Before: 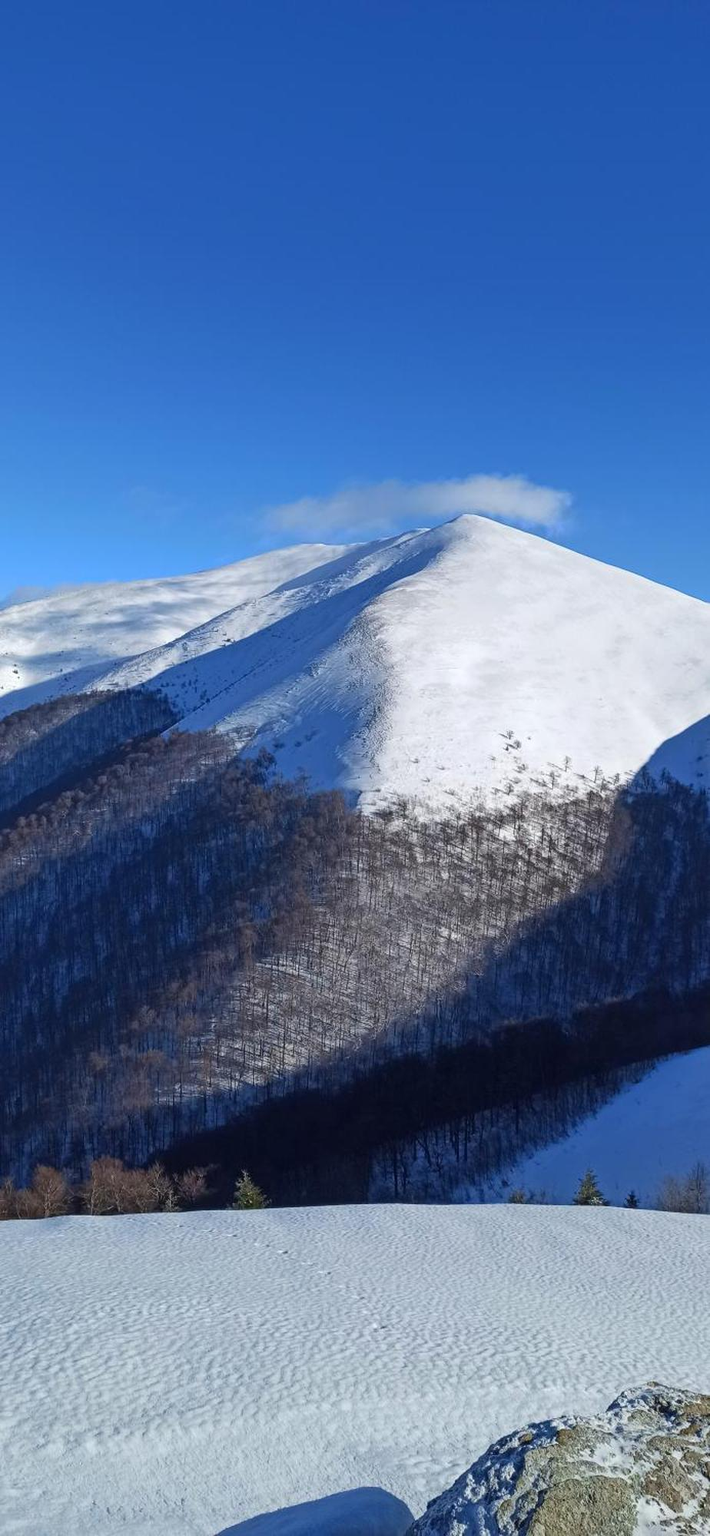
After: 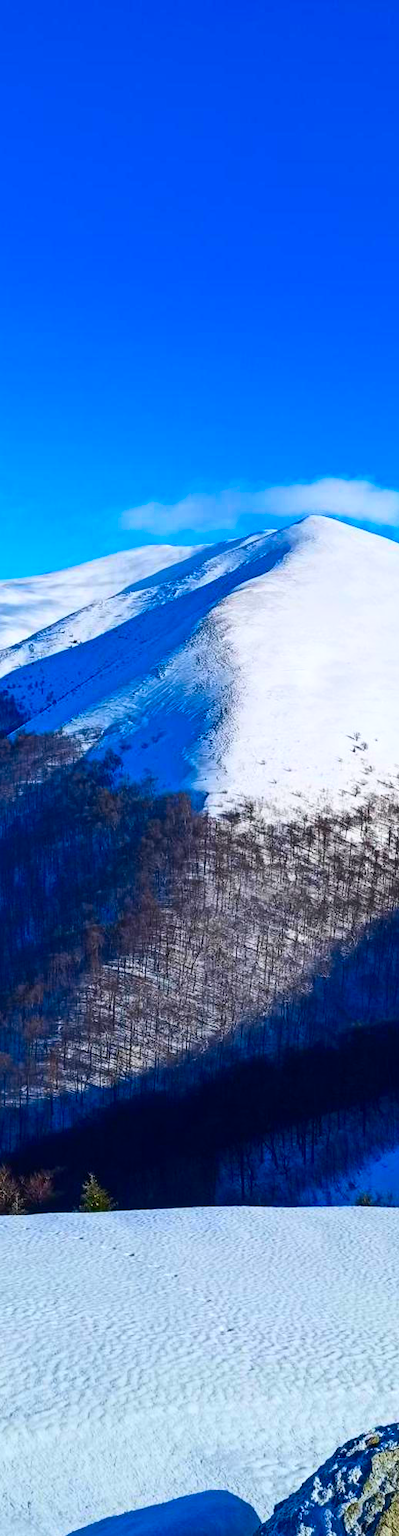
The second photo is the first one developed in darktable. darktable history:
crop: left 21.674%, right 22.086%
contrast brightness saturation: contrast 0.26, brightness 0.02, saturation 0.87
